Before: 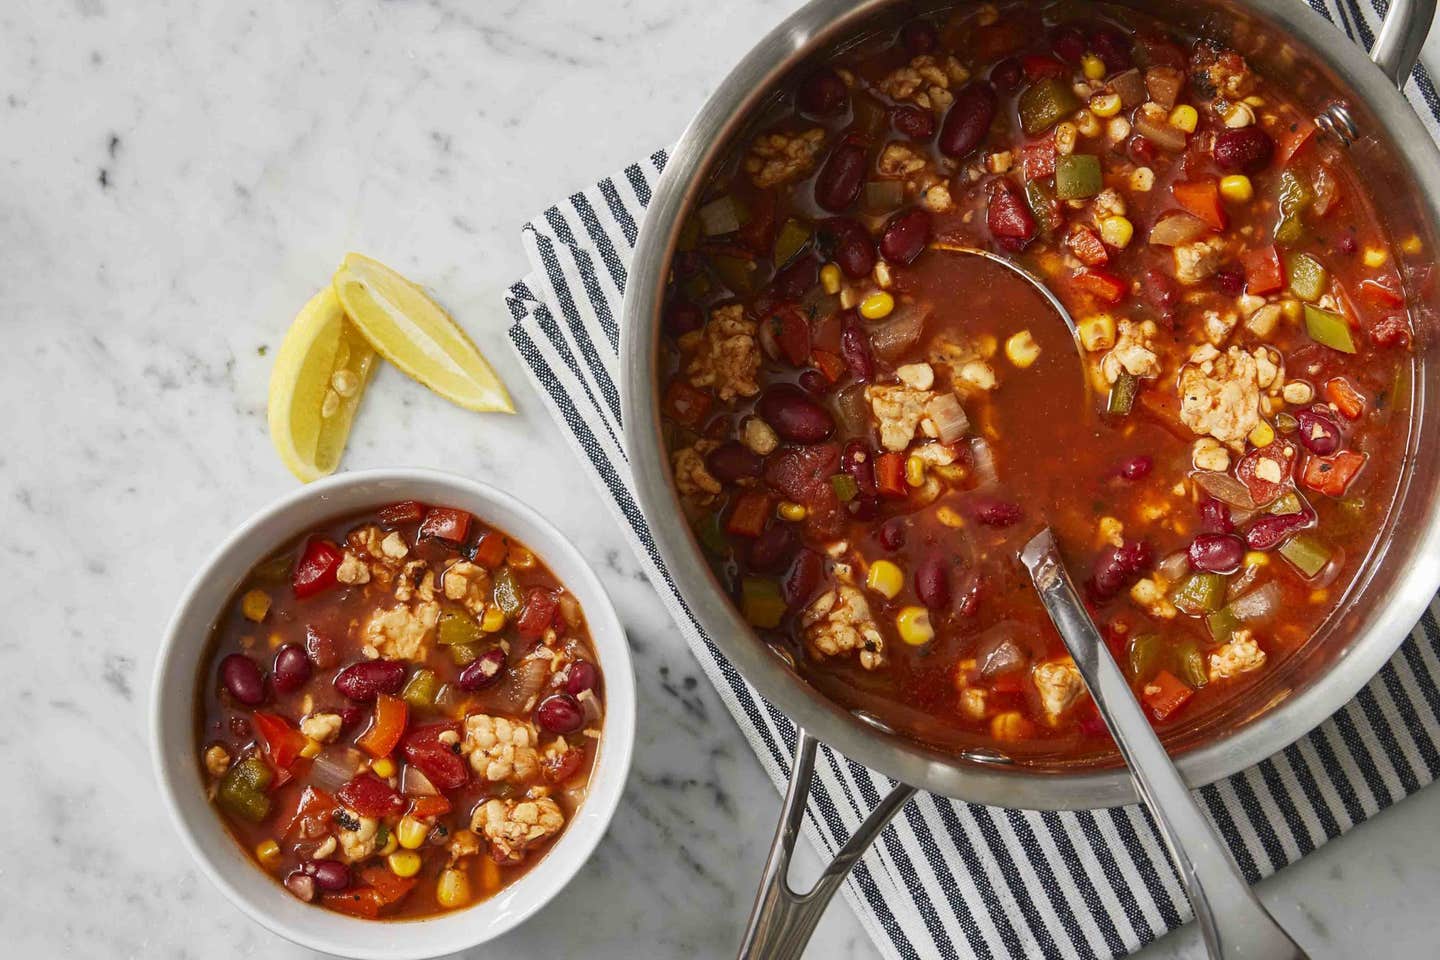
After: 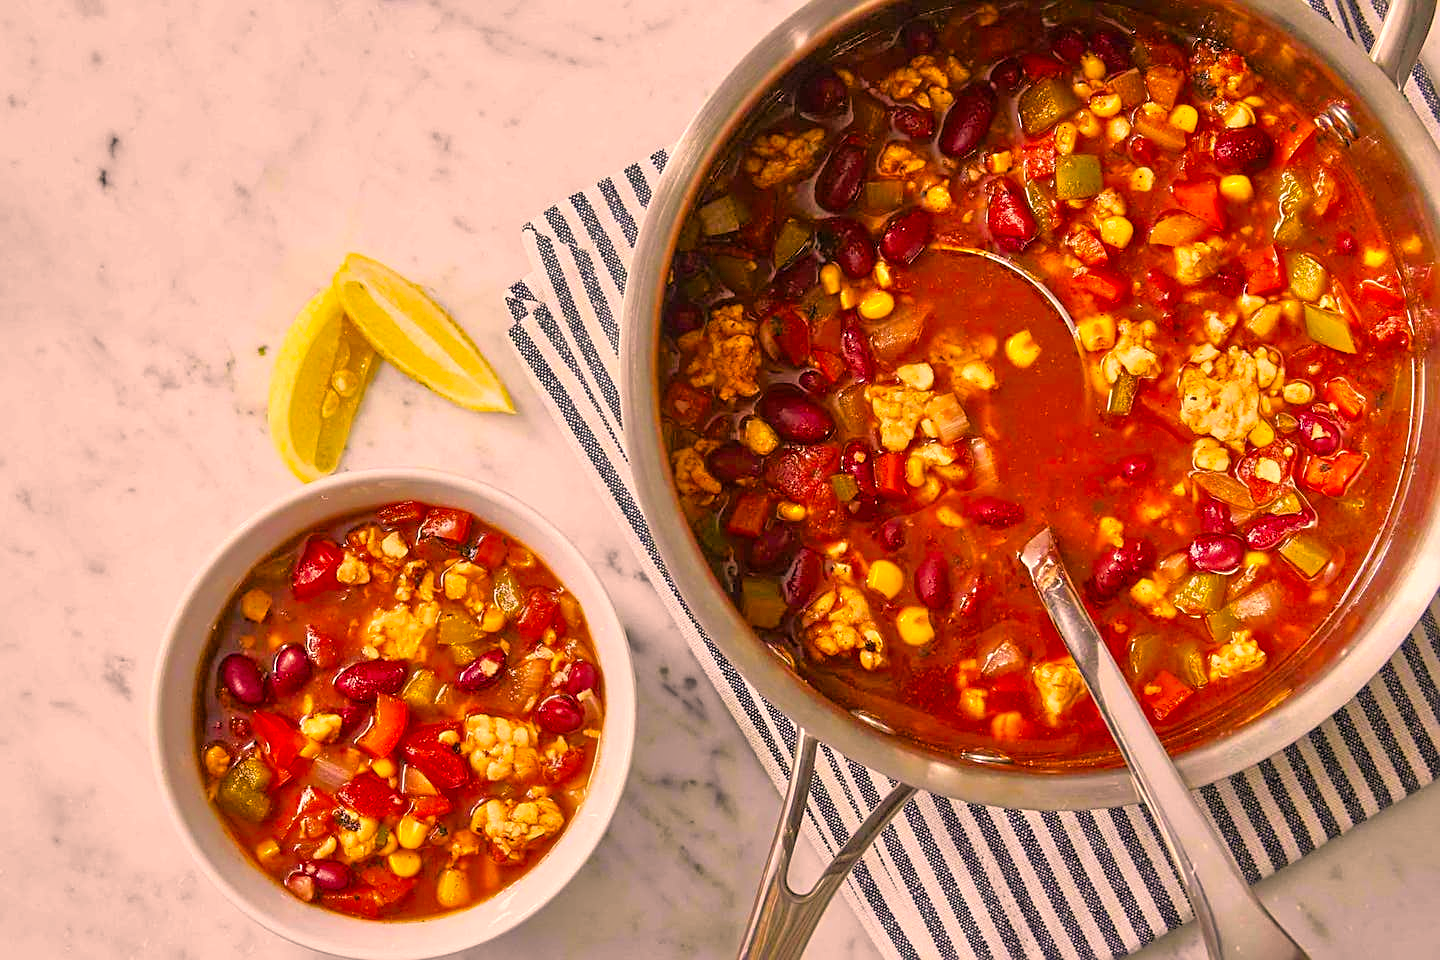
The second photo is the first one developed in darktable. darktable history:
tone equalizer: -7 EV 0.15 EV, -6 EV 0.6 EV, -5 EV 1.15 EV, -4 EV 1.33 EV, -3 EV 1.15 EV, -2 EV 0.6 EV, -1 EV 0.15 EV, mask exposure compensation -0.5 EV
color balance rgb: perceptual saturation grading › global saturation 30%, global vibrance 20%
color correction: highlights a* 21.16, highlights b* 19.61
sharpen: on, module defaults
exposure: black level correction 0, compensate exposure bias true, compensate highlight preservation false
